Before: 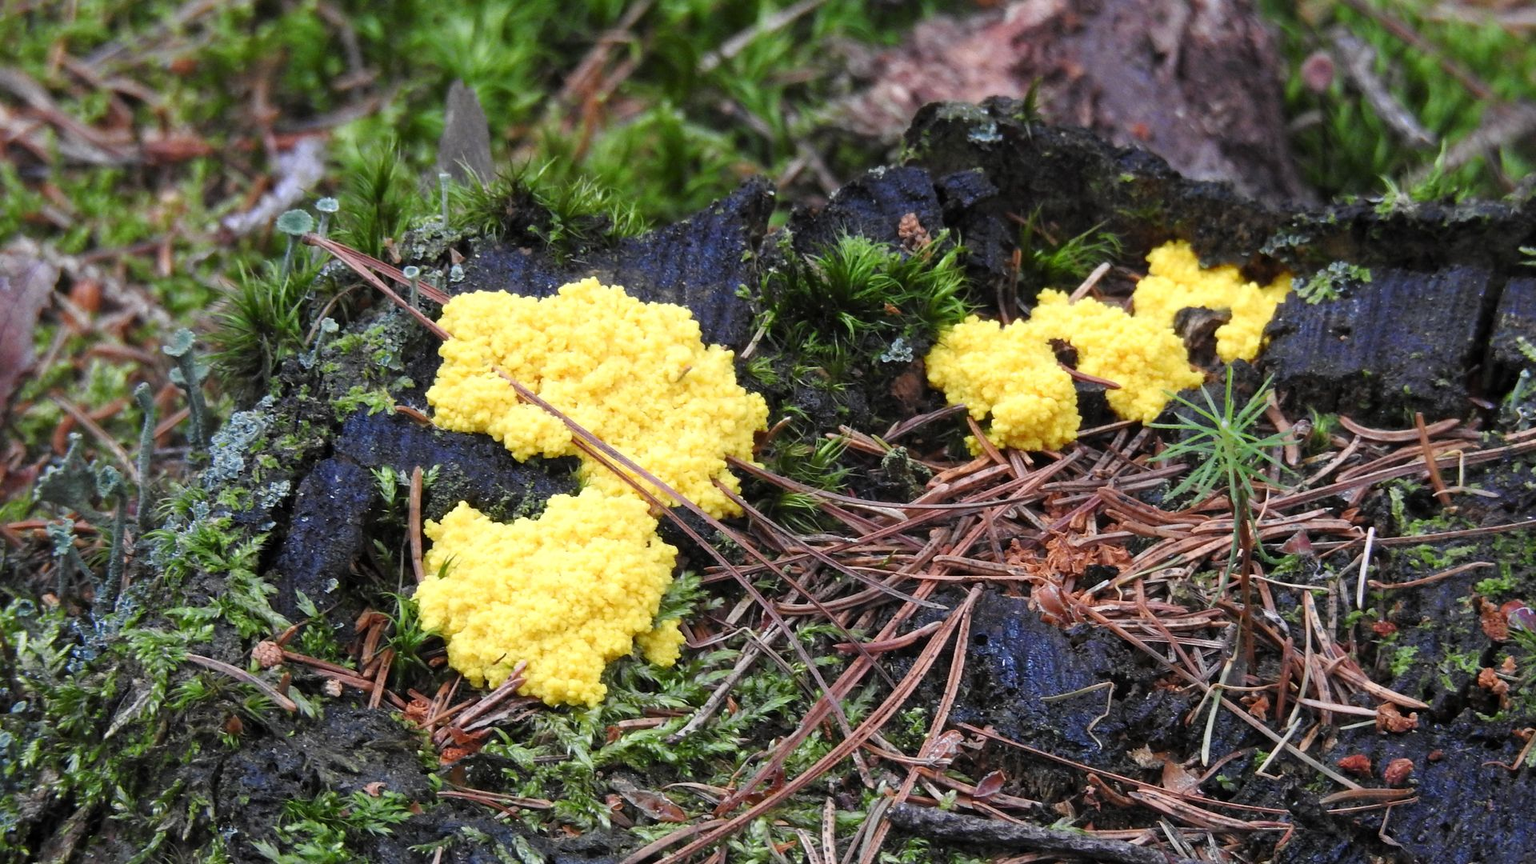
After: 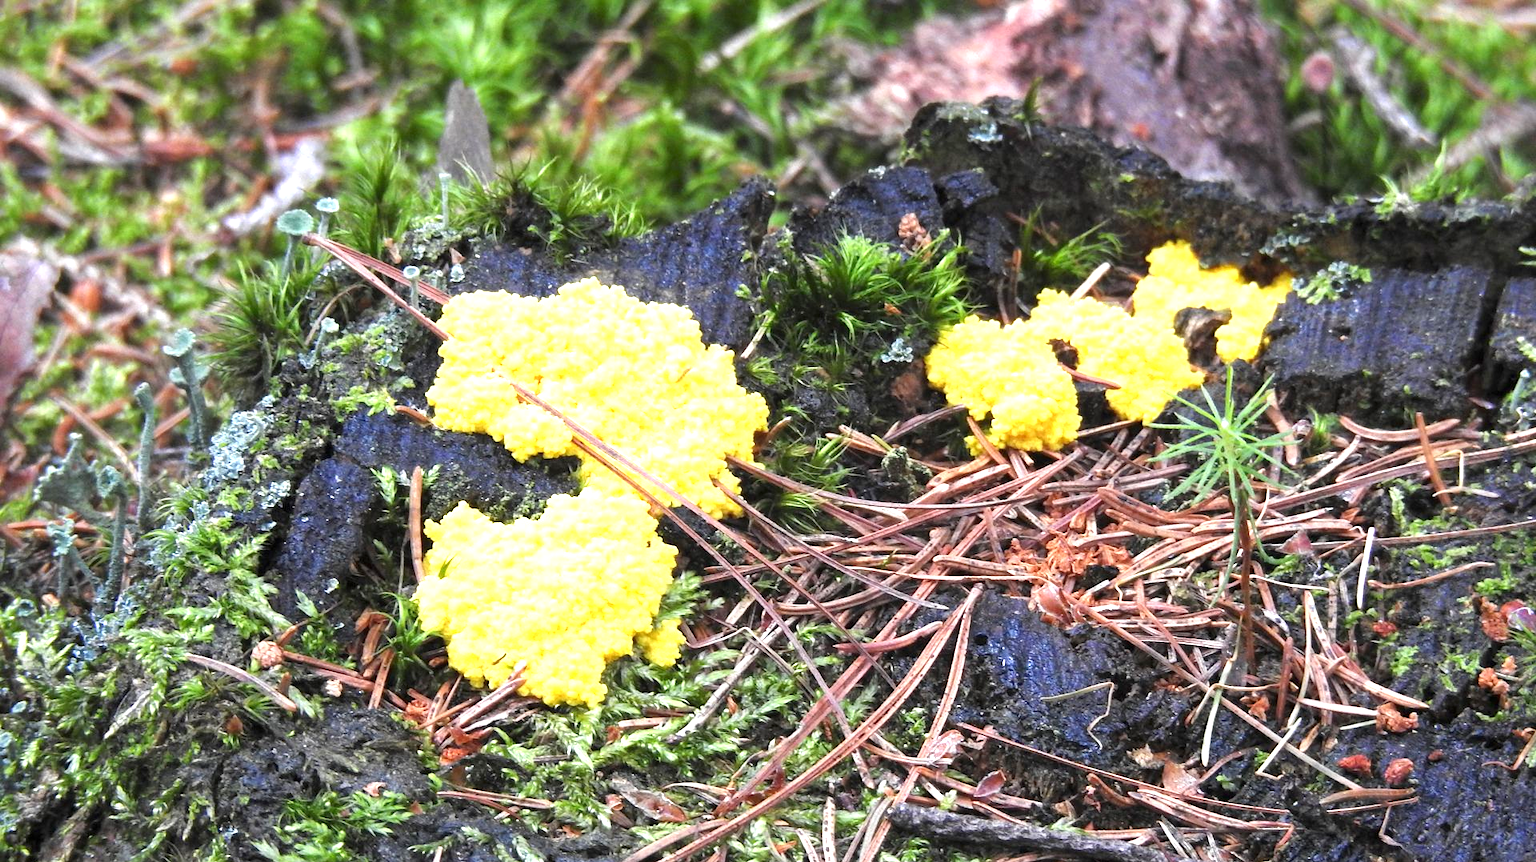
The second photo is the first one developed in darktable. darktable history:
crop: top 0.05%, bottom 0.098%
exposure: black level correction 0, exposure 1.2 EV, compensate exposure bias true, compensate highlight preservation false
